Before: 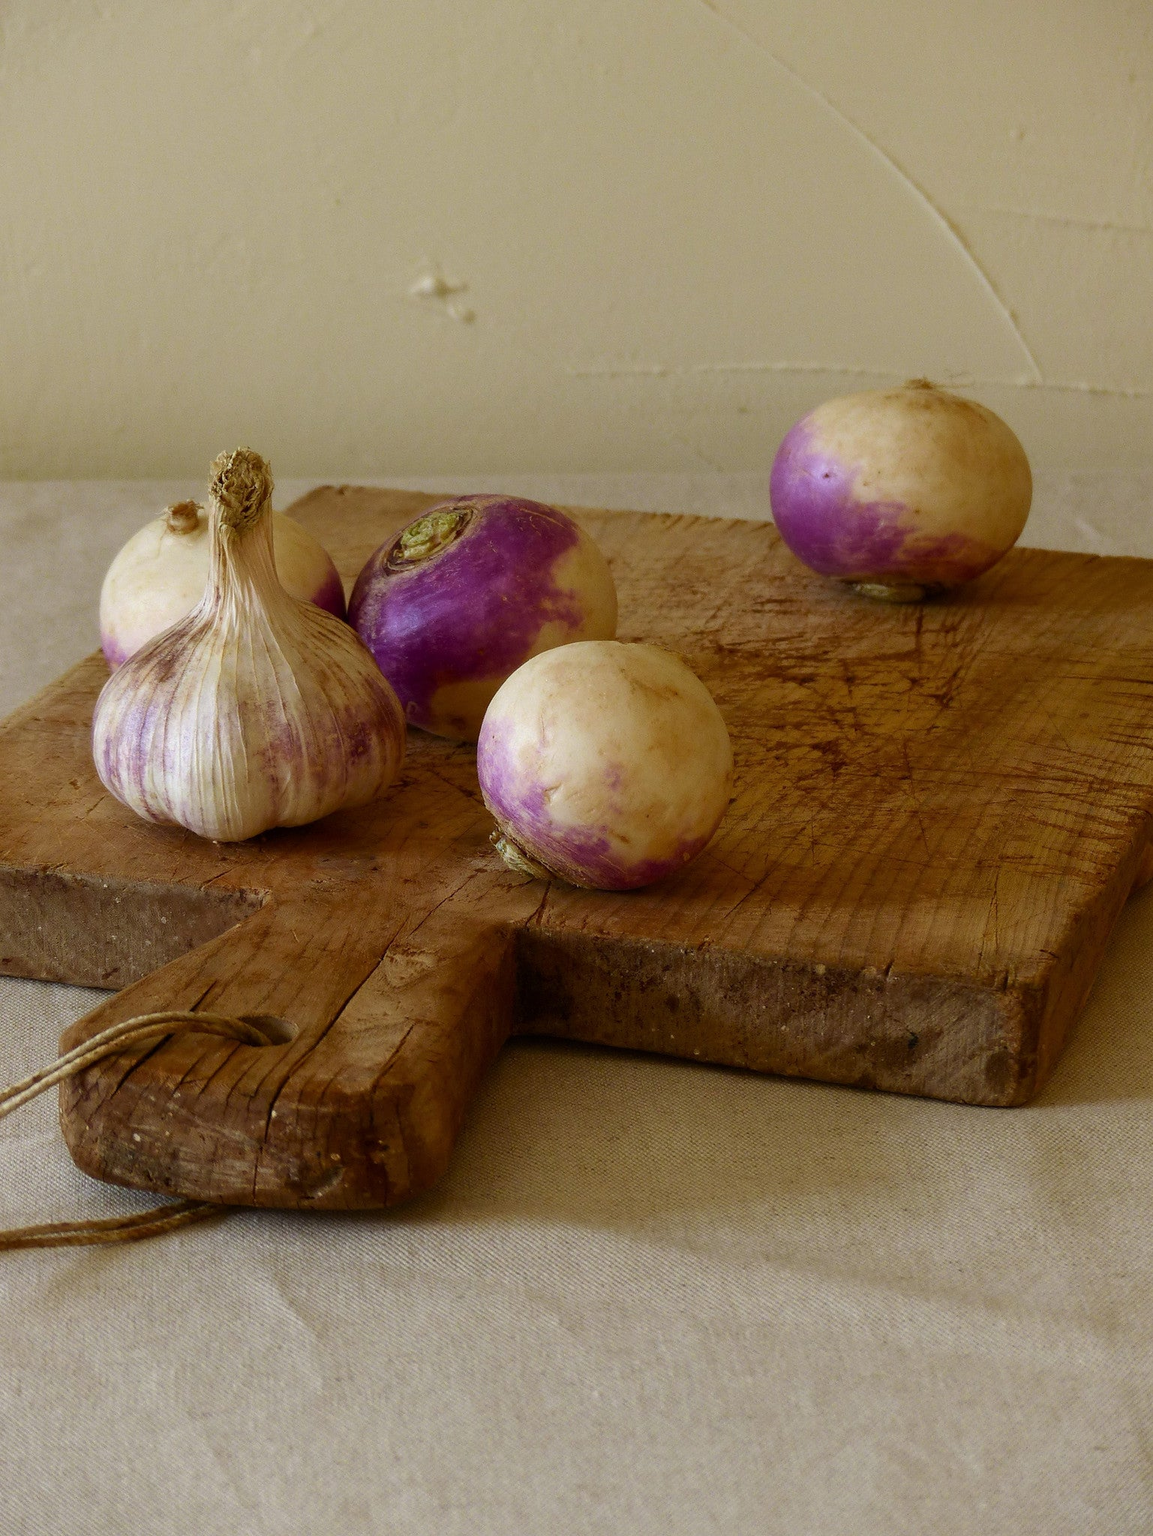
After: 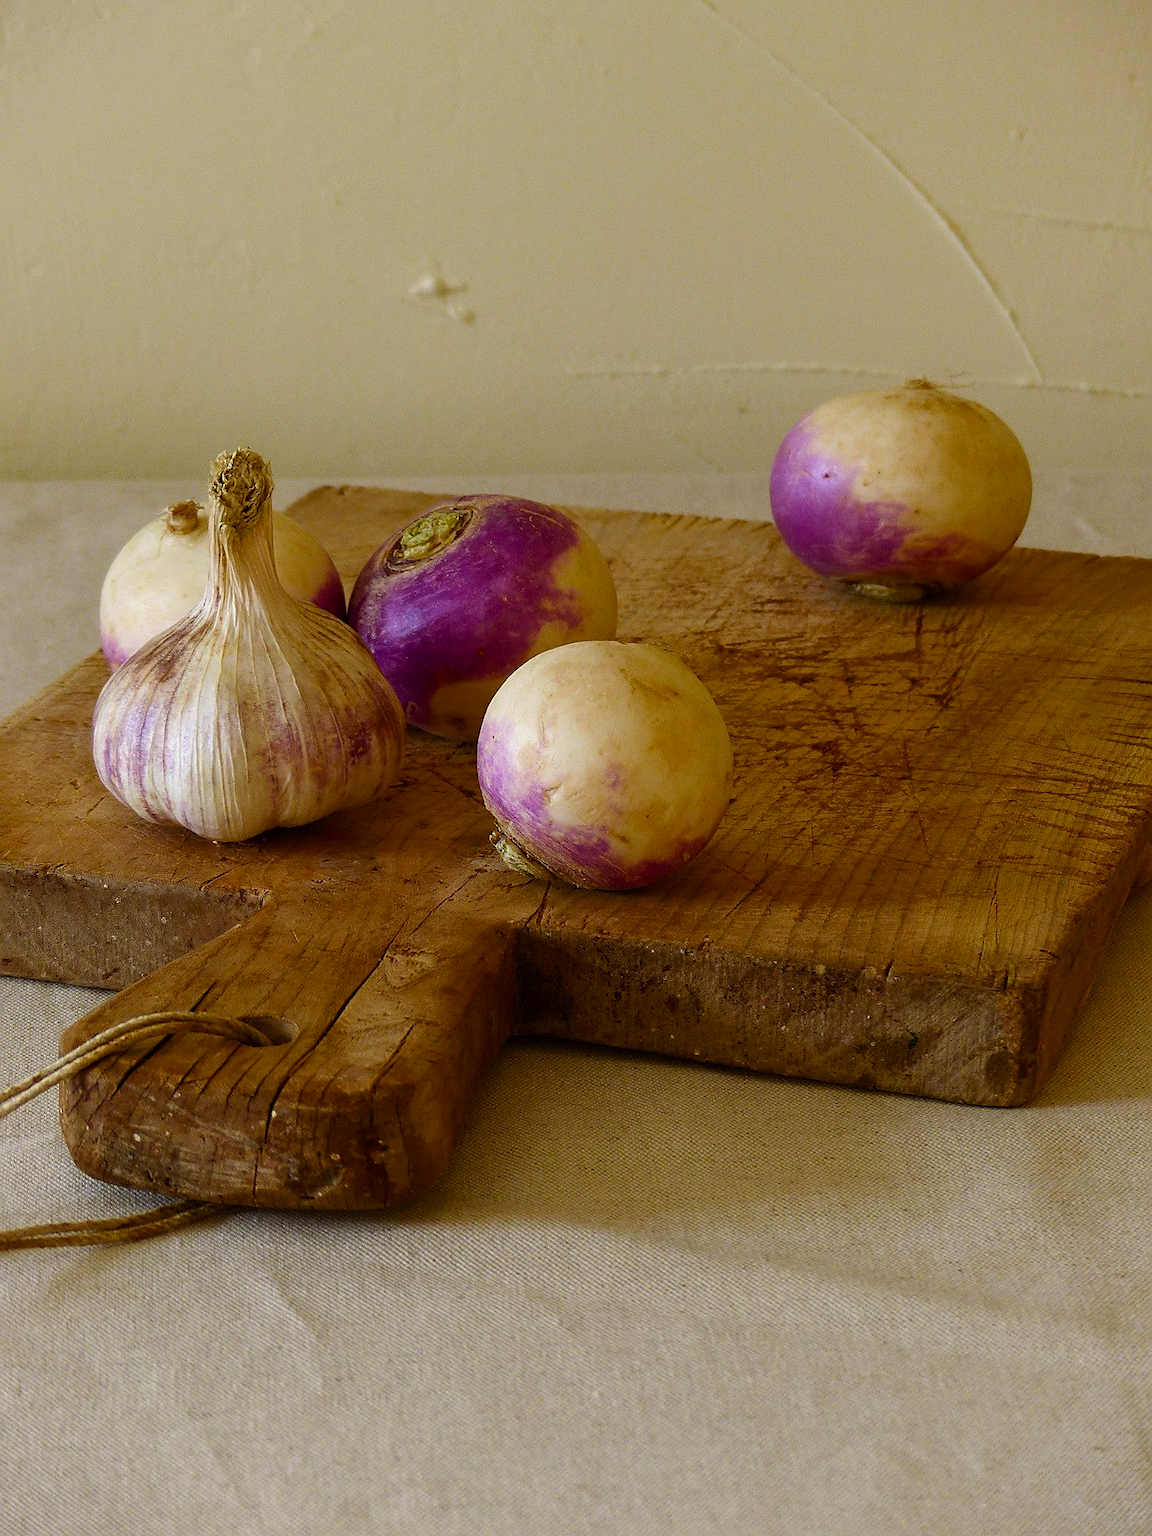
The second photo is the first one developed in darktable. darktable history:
color balance rgb: perceptual saturation grading › global saturation 19.746%
sharpen: on, module defaults
